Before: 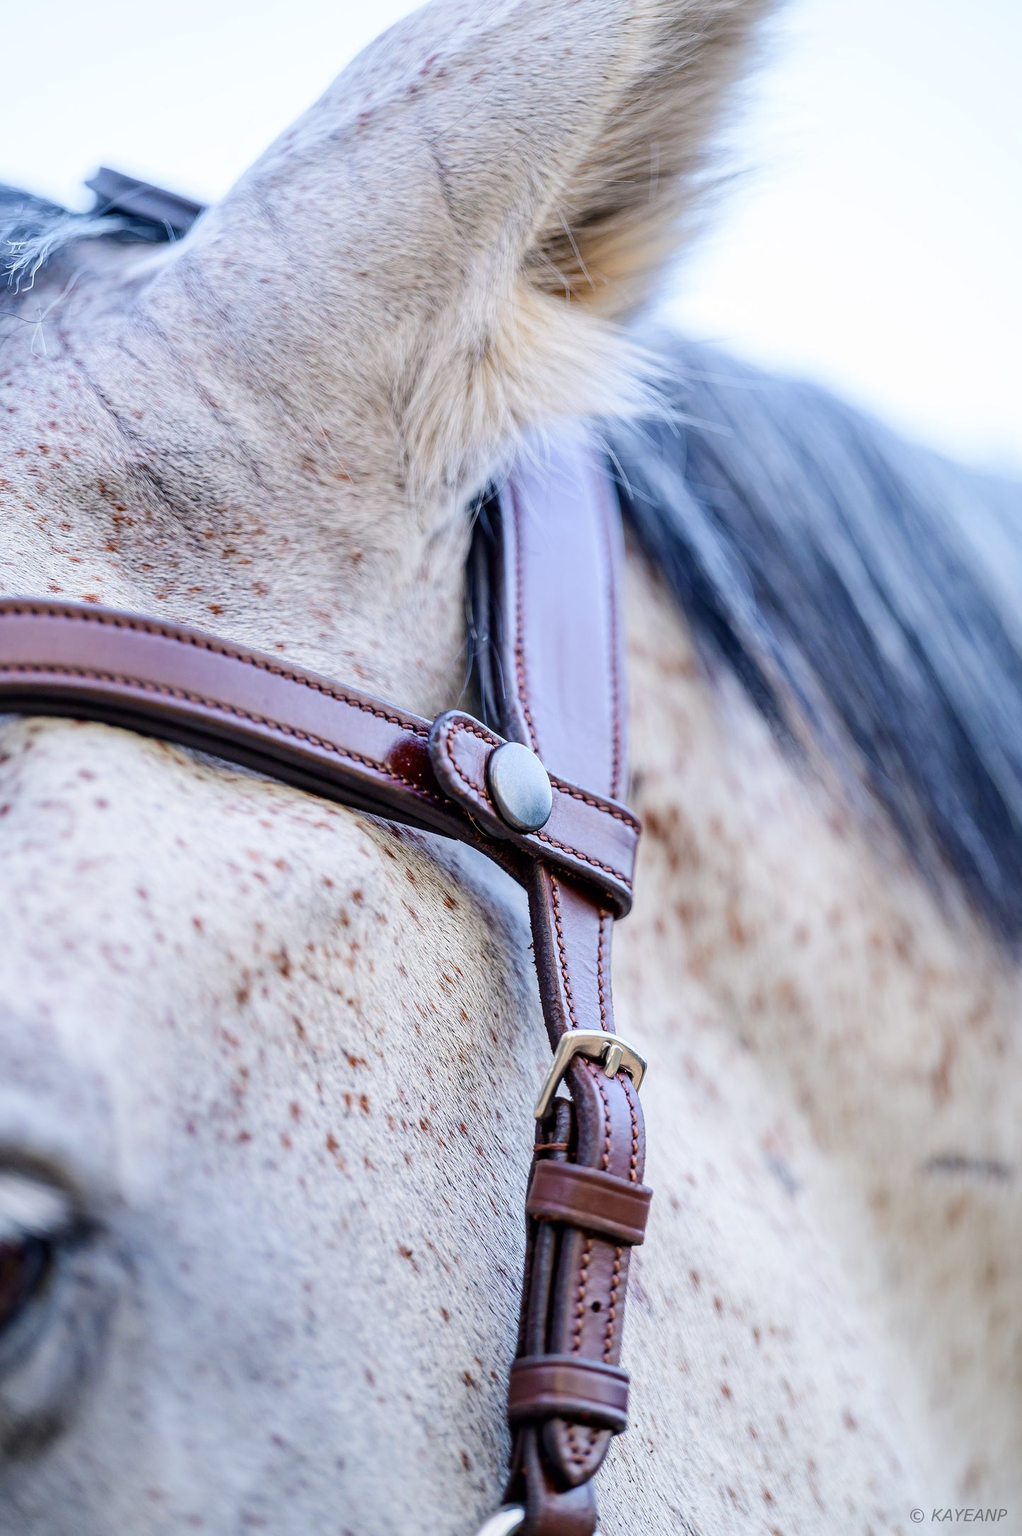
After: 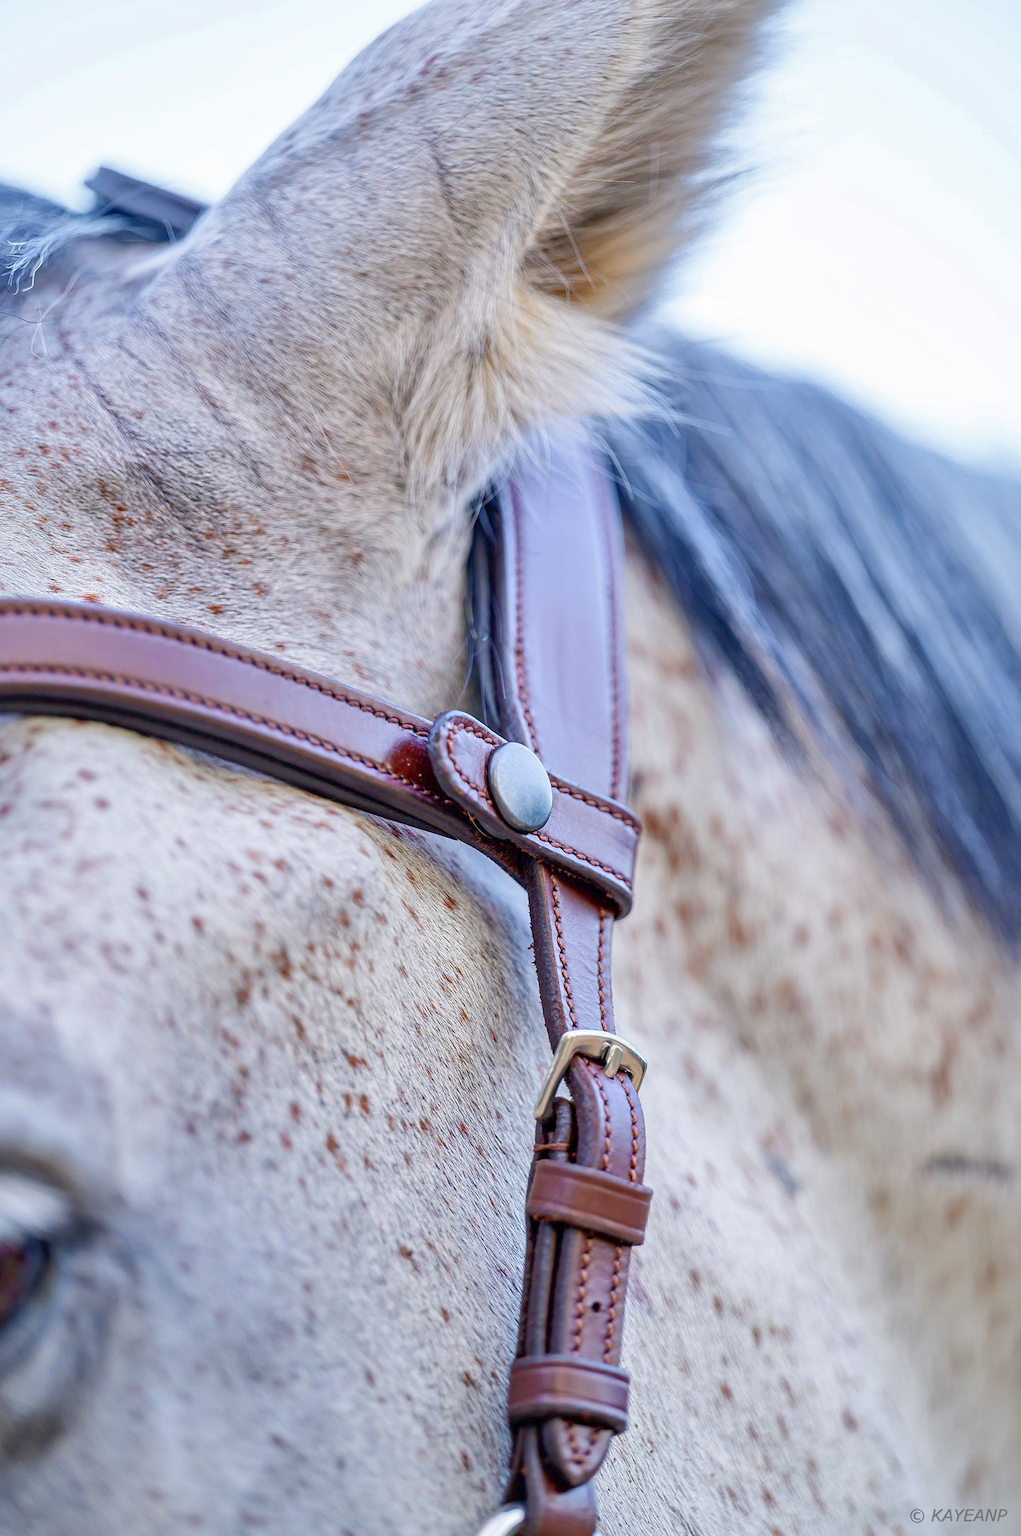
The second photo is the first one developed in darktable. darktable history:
tone equalizer: -8 EV 1 EV, -7 EV 1 EV, -6 EV 1 EV, -5 EV 1 EV, -4 EV 1 EV, -3 EV 0.75 EV, -2 EV 0.5 EV, -1 EV 0.25 EV
shadows and highlights: on, module defaults
